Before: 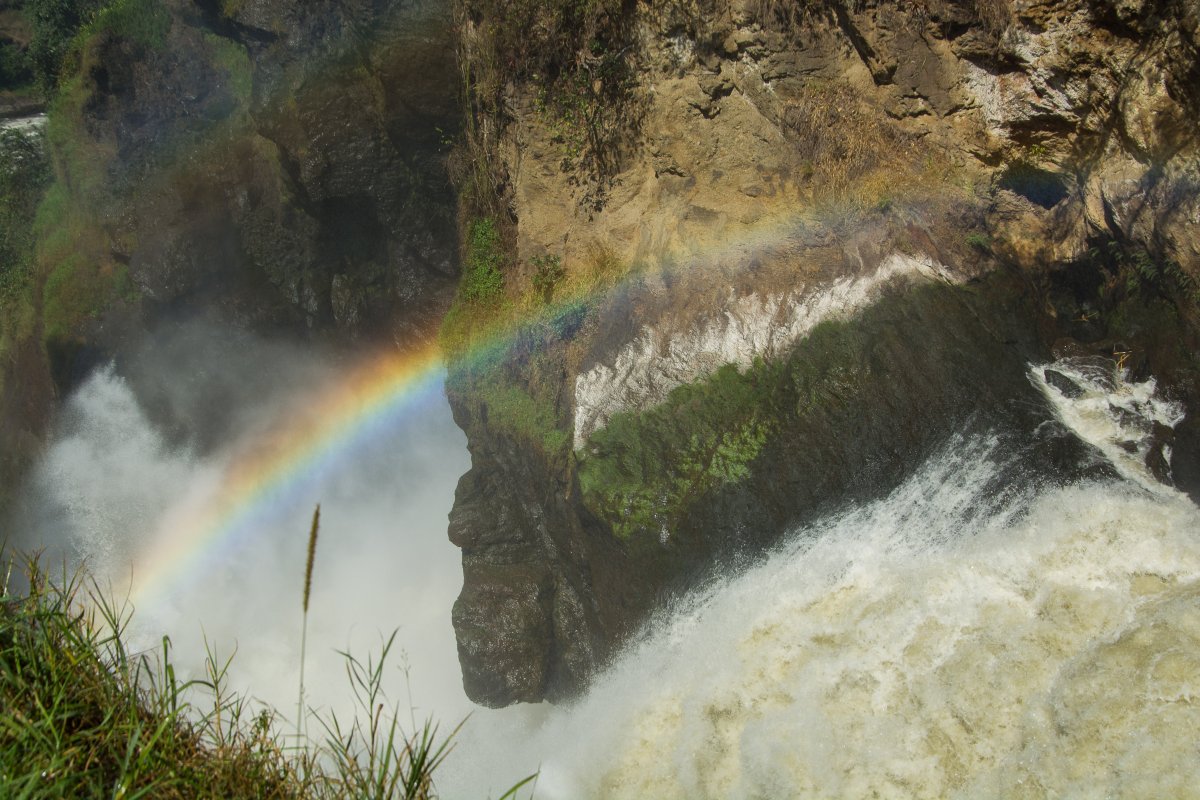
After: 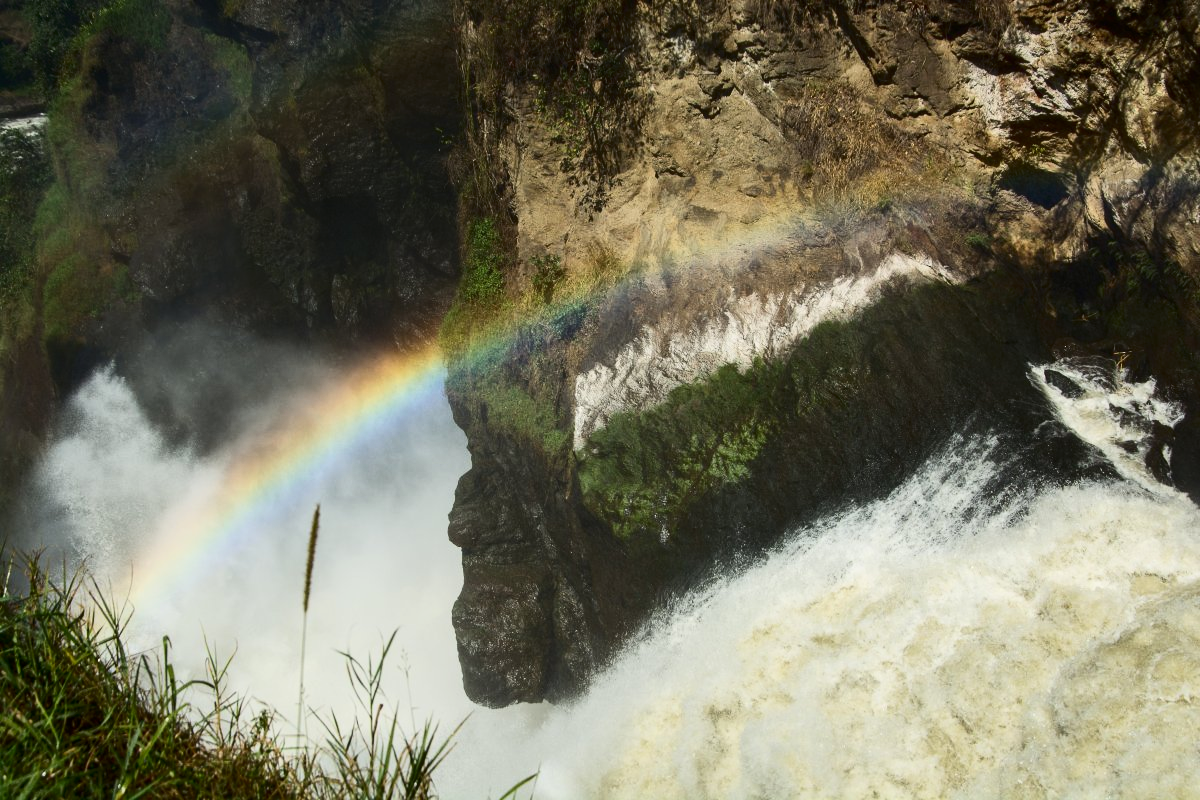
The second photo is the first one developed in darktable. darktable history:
tone curve: color space Lab, independent channels, preserve colors none
contrast brightness saturation: contrast 0.295
